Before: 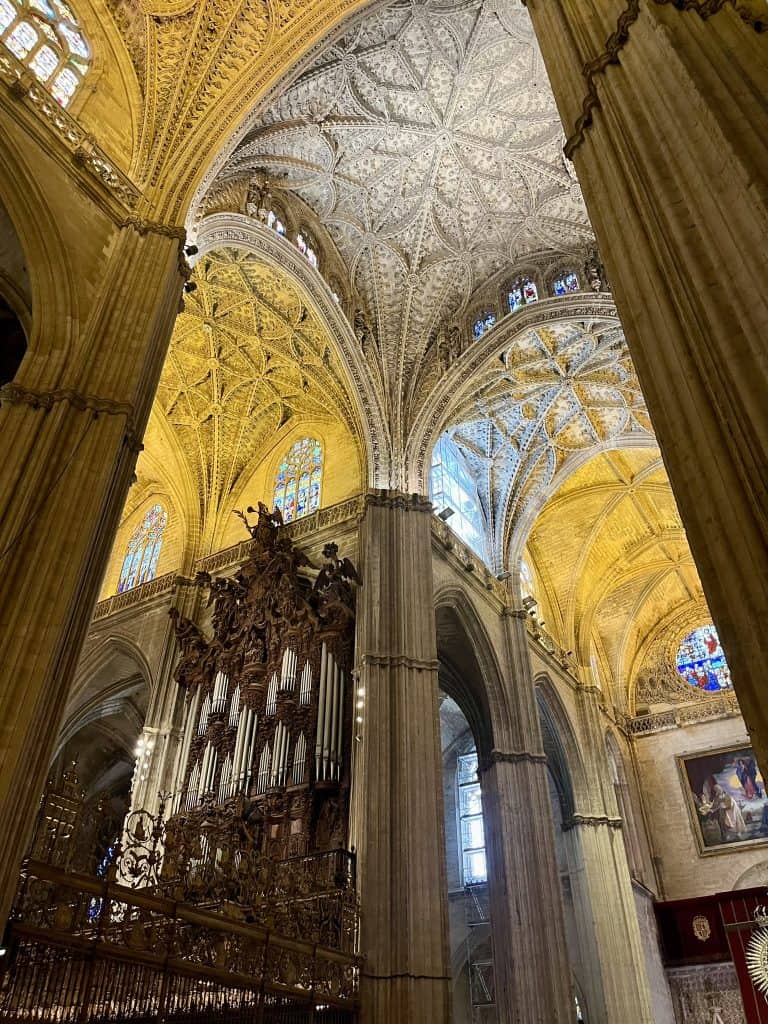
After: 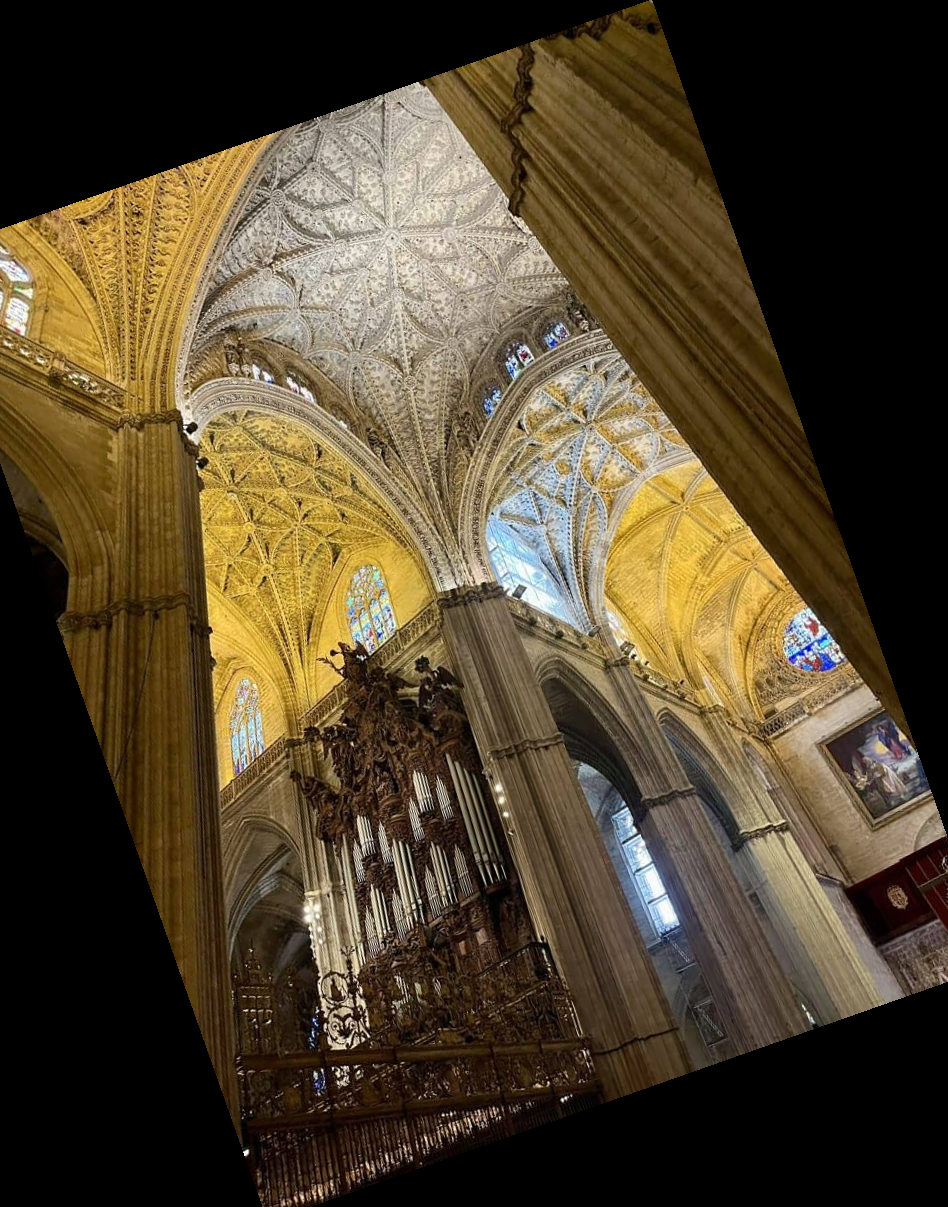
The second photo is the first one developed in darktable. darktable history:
crop and rotate: angle 19.43°, left 6.812%, right 4.125%, bottom 1.087%
